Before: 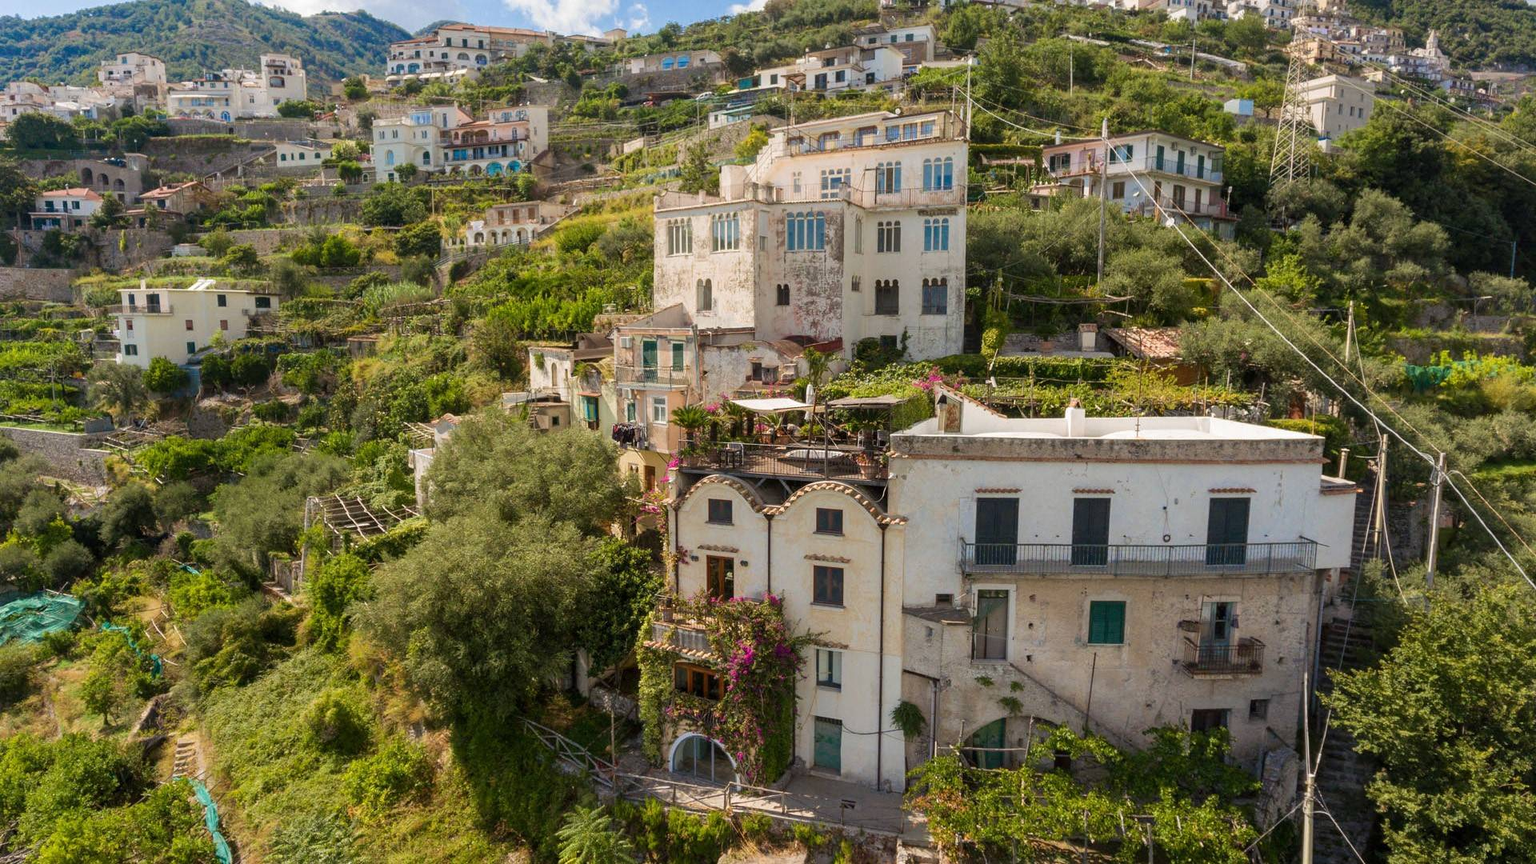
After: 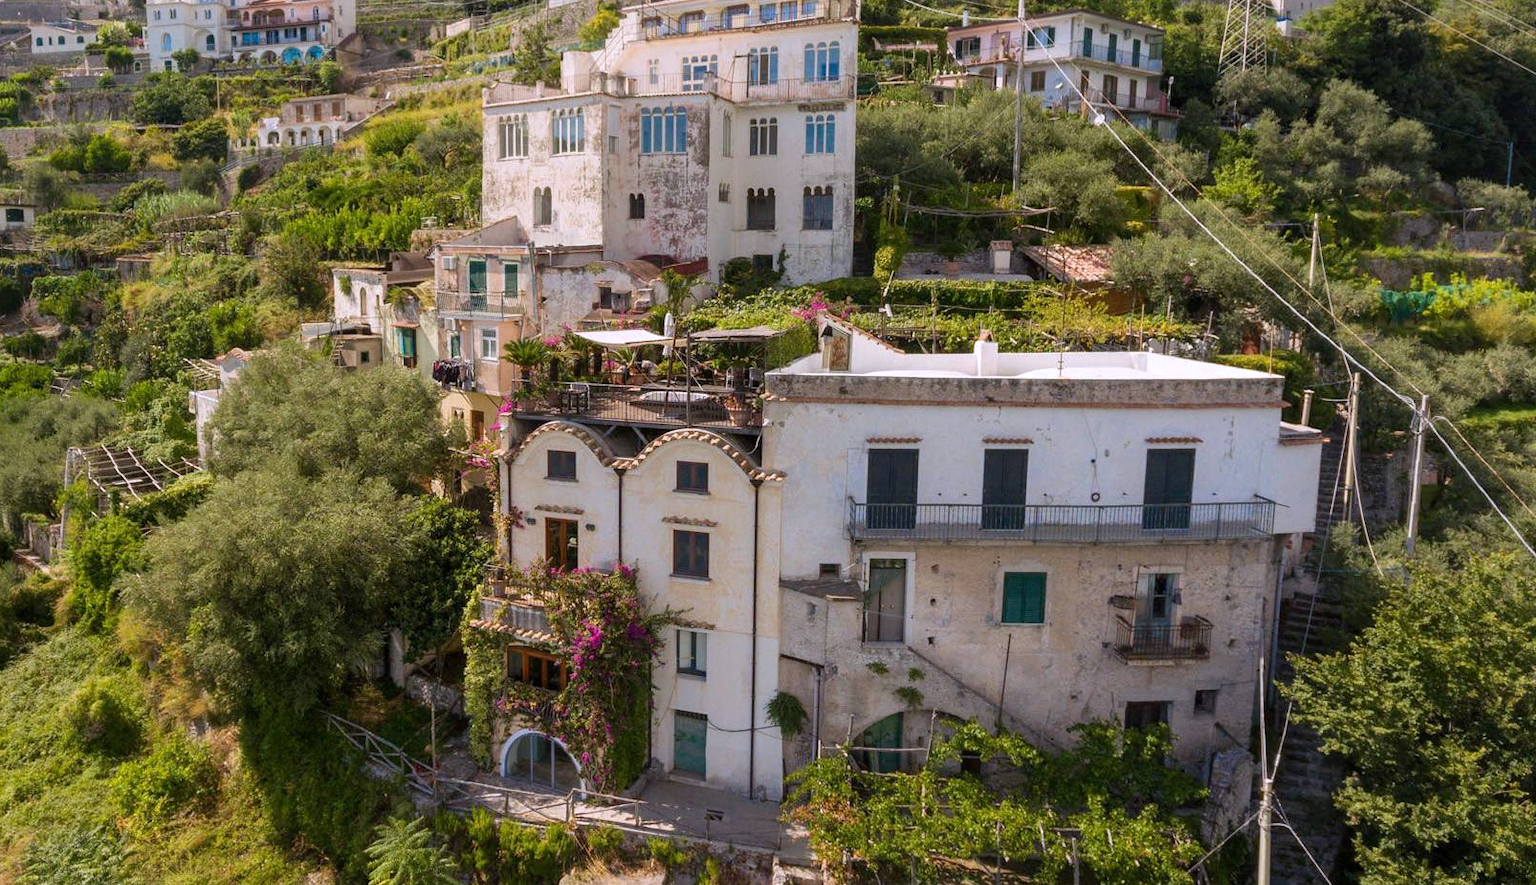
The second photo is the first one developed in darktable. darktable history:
white balance: red 1.004, blue 1.096
tone equalizer: on, module defaults
crop: left 16.315%, top 14.246%
